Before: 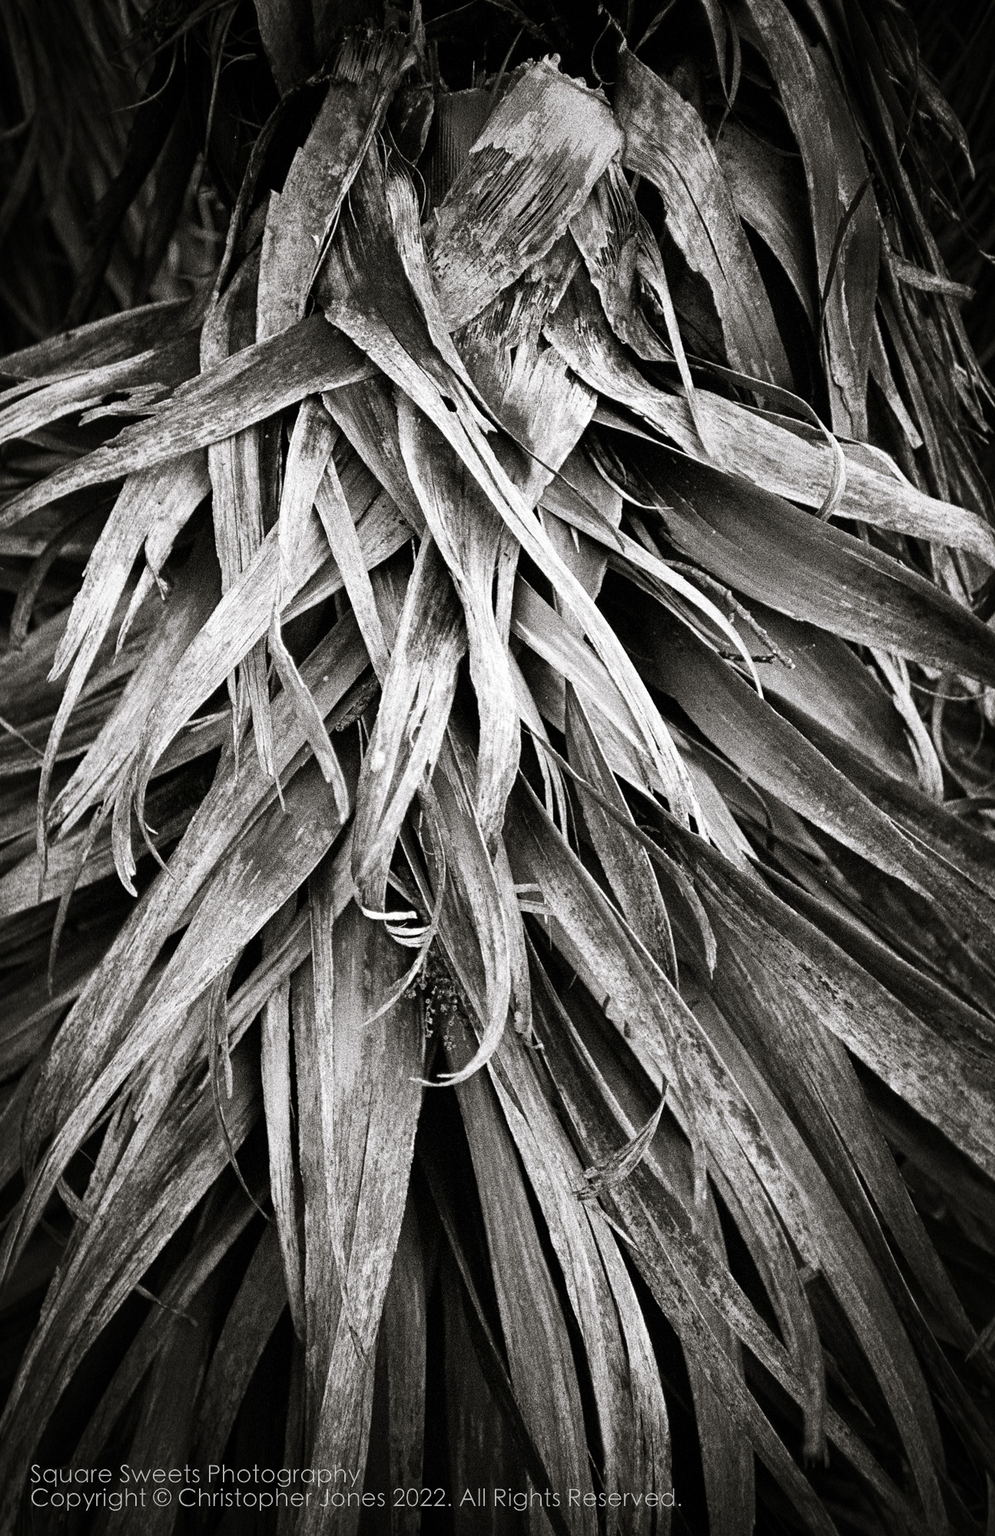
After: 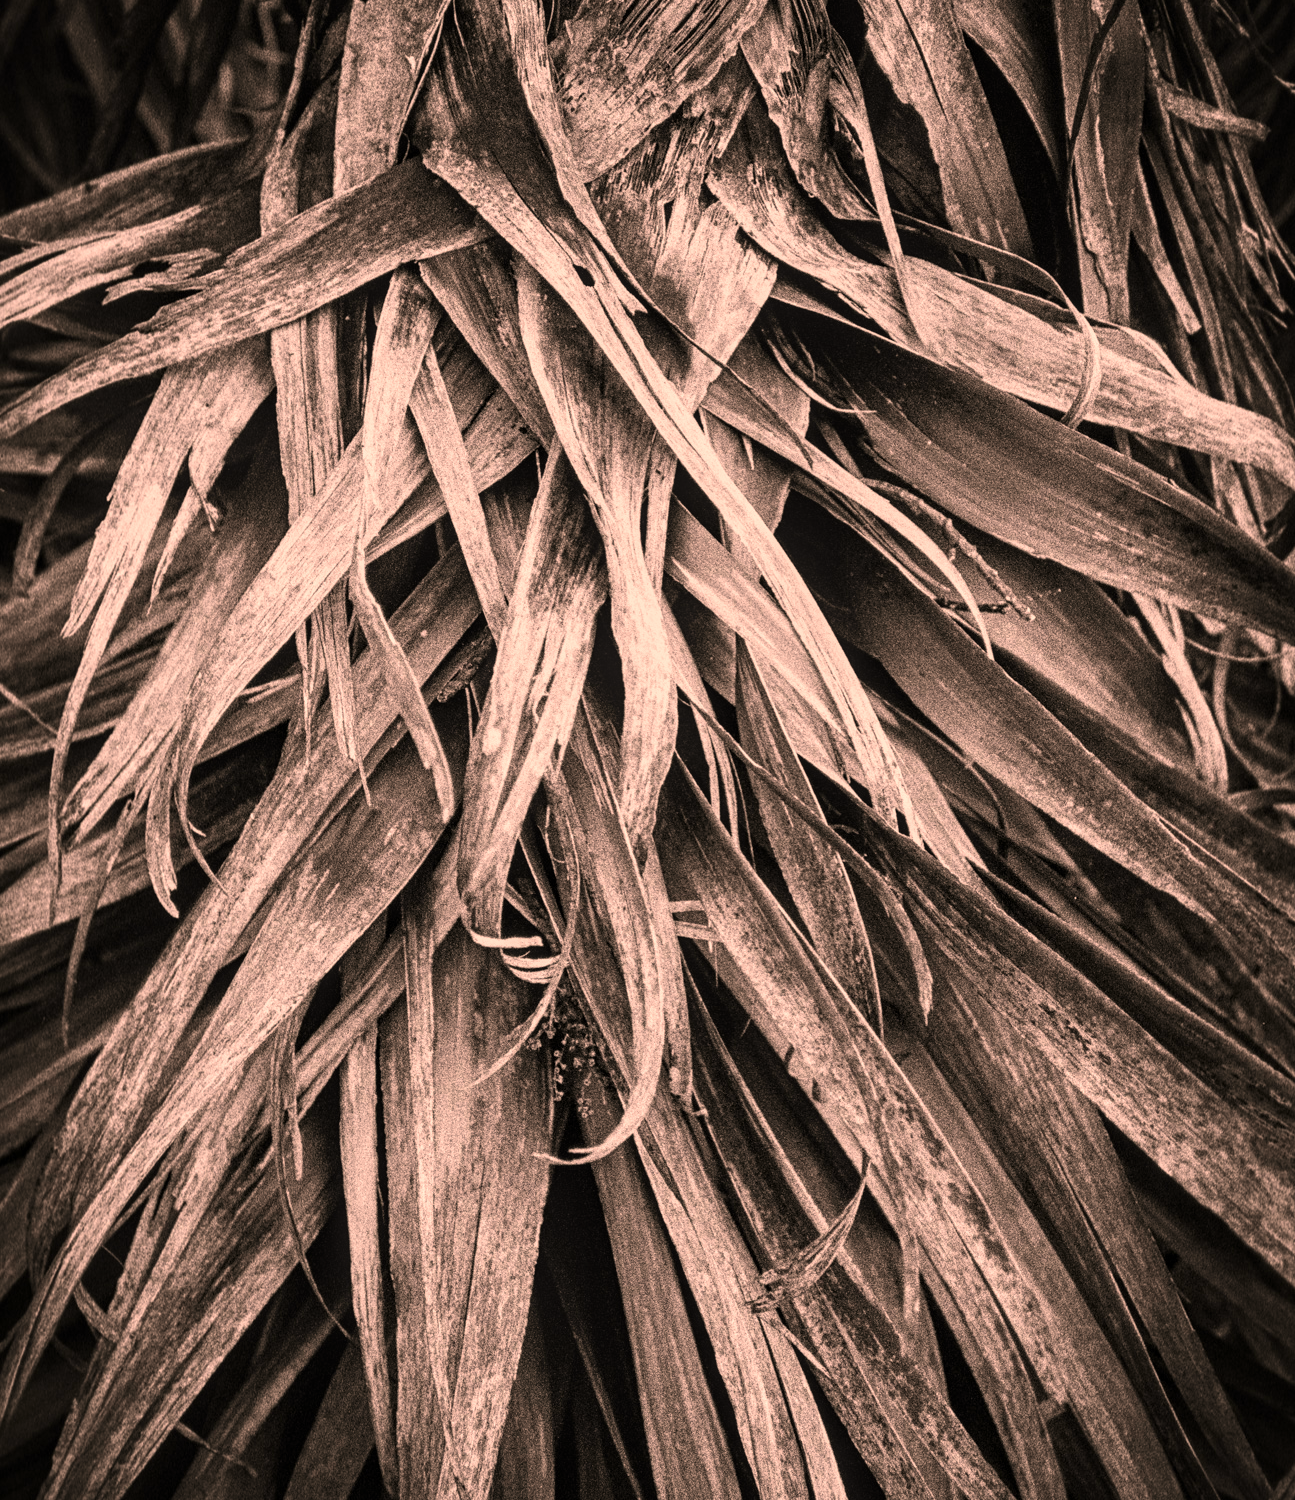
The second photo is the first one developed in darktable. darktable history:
local contrast: detail 117%
crop and rotate: top 12.5%, bottom 12.5%
color correction: highlights a* 21.88, highlights b* 22.25
